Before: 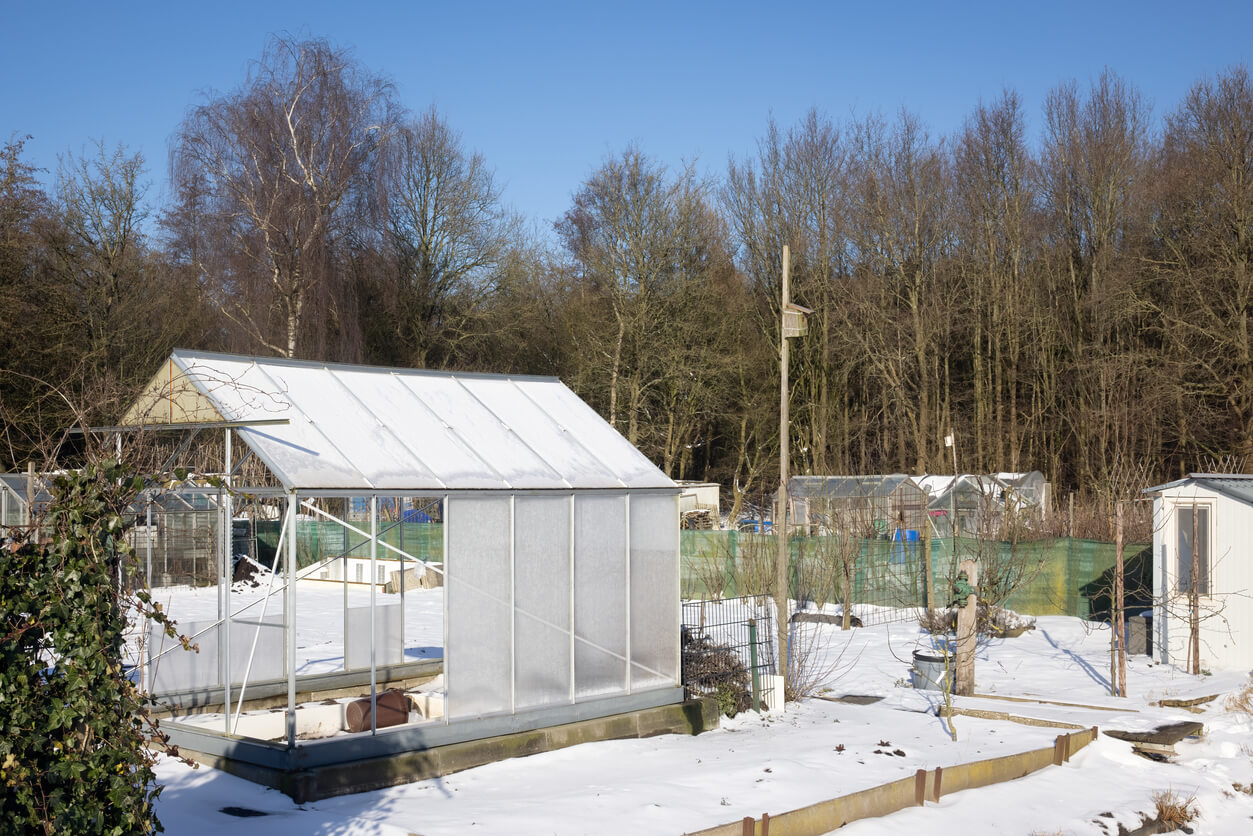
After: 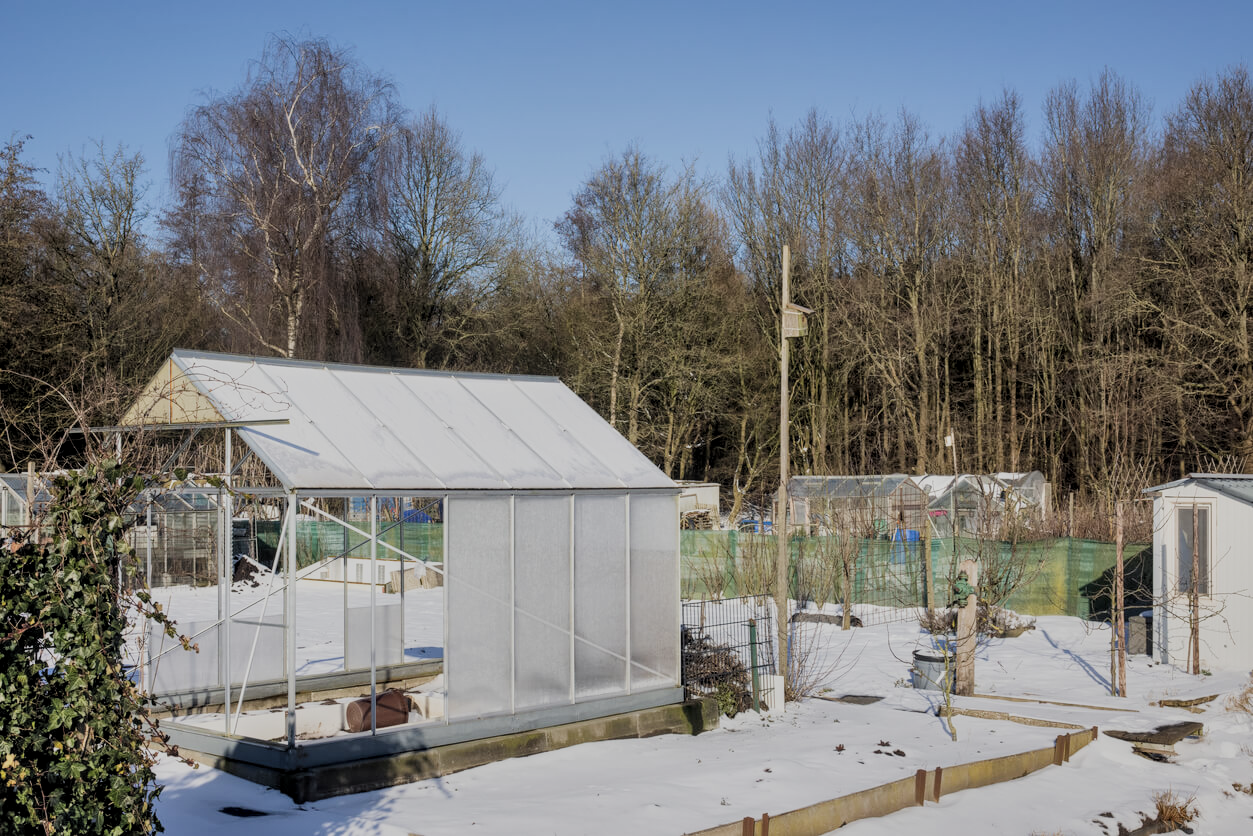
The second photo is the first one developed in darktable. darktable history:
shadows and highlights: white point adjustment 0.055, soften with gaussian
local contrast: on, module defaults
filmic rgb: black relative exposure -7.65 EV, white relative exposure 4.56 EV, threshold 5.95 EV, hardness 3.61, contrast 0.99, color science v5 (2021), contrast in shadows safe, contrast in highlights safe, enable highlight reconstruction true
